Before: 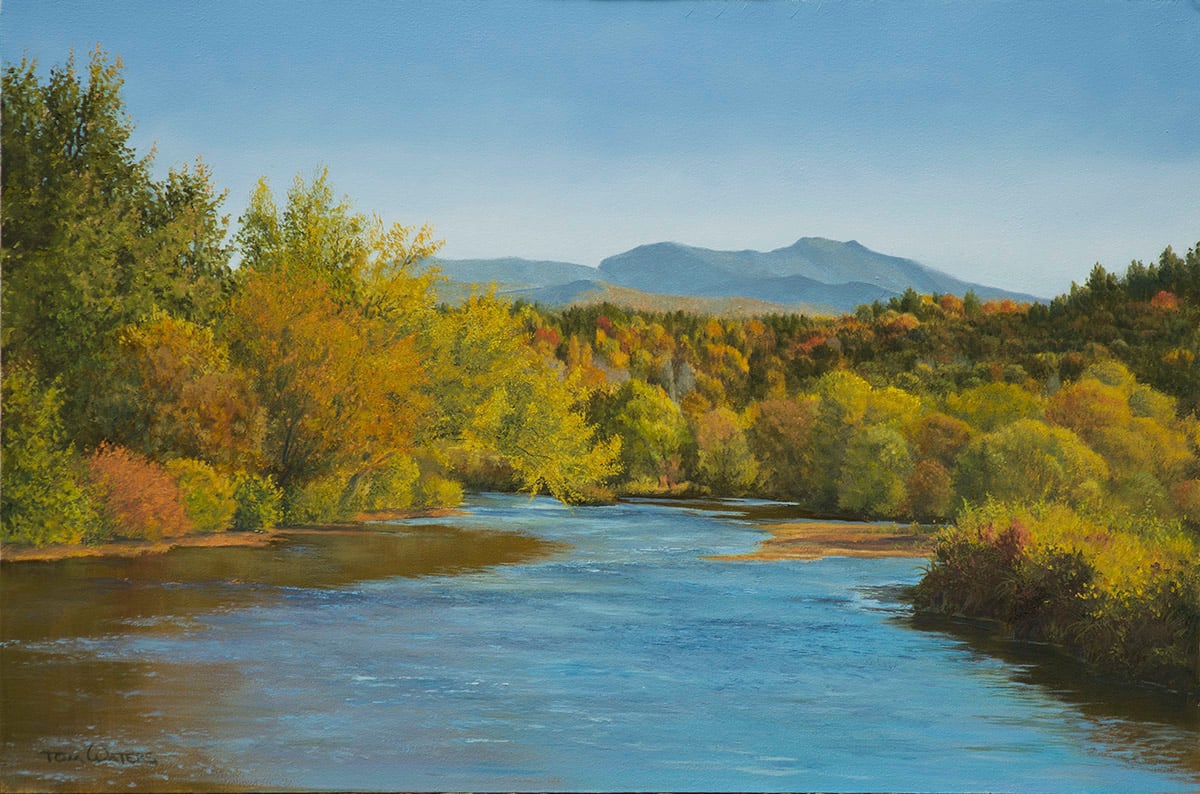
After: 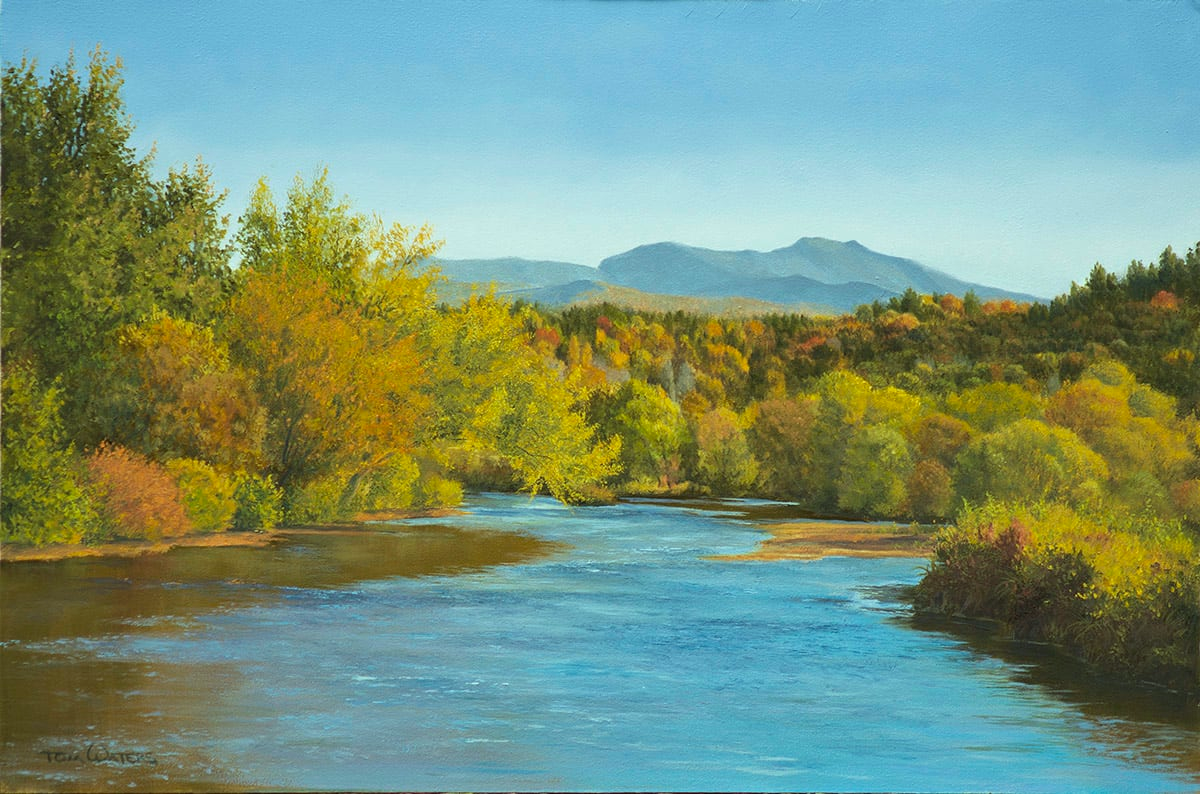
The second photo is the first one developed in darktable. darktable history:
exposure: exposure 0.376 EV, compensate highlight preservation false
tone equalizer: on, module defaults
color correction: highlights a* -8, highlights b* 3.1
